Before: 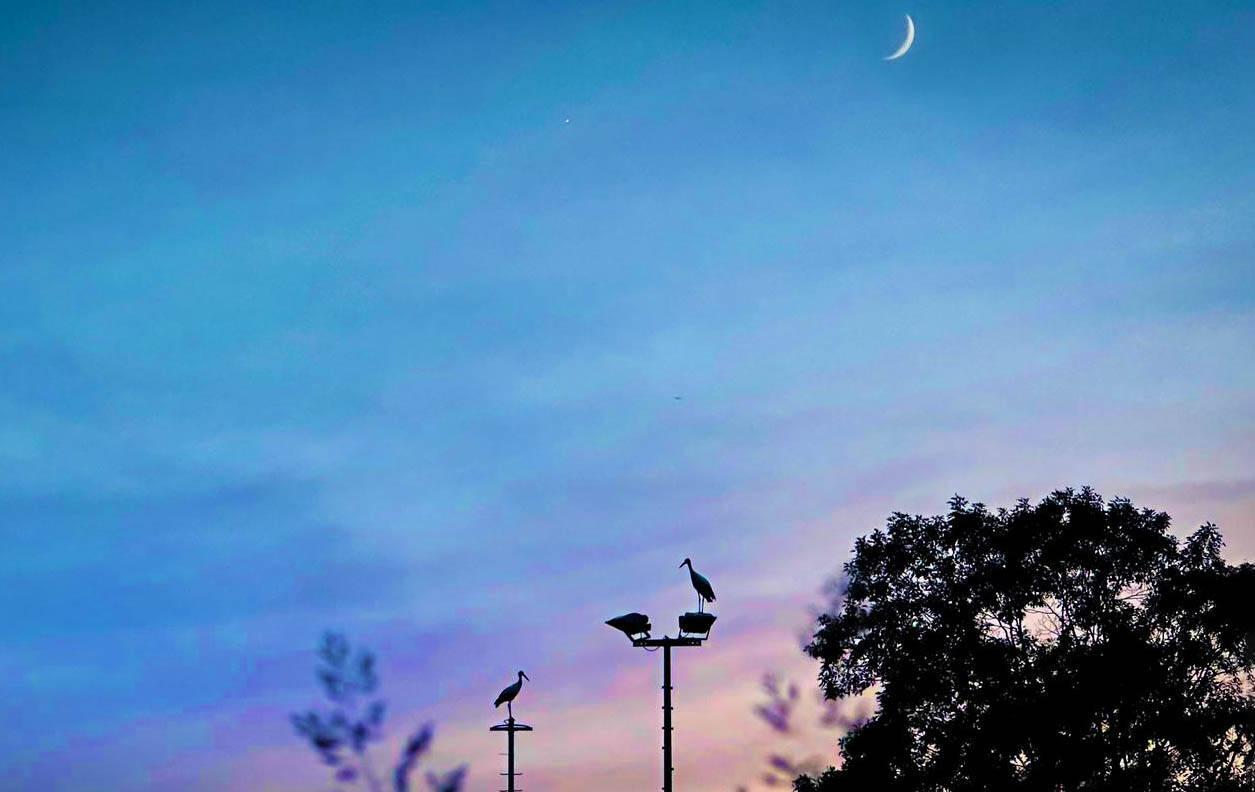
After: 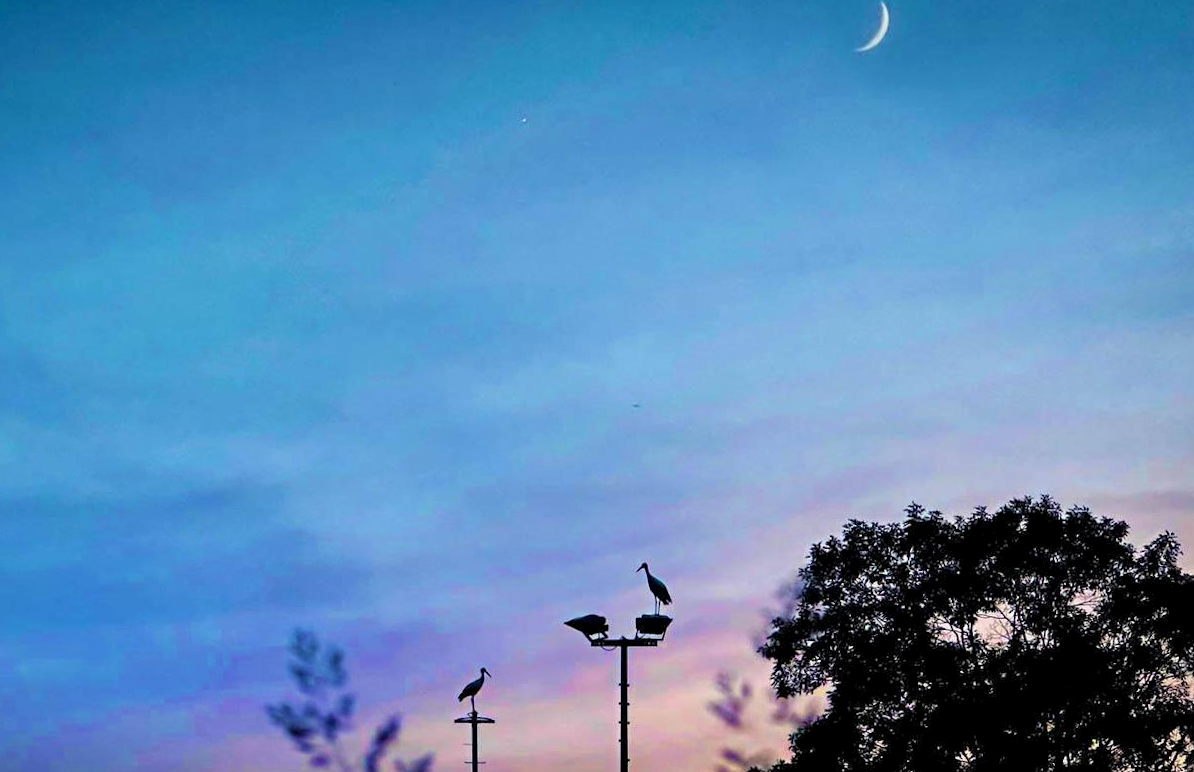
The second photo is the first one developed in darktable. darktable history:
local contrast: highlights 100%, shadows 100%, detail 120%, midtone range 0.2
rotate and perspective: rotation 0.074°, lens shift (vertical) 0.096, lens shift (horizontal) -0.041, crop left 0.043, crop right 0.952, crop top 0.024, crop bottom 0.979
